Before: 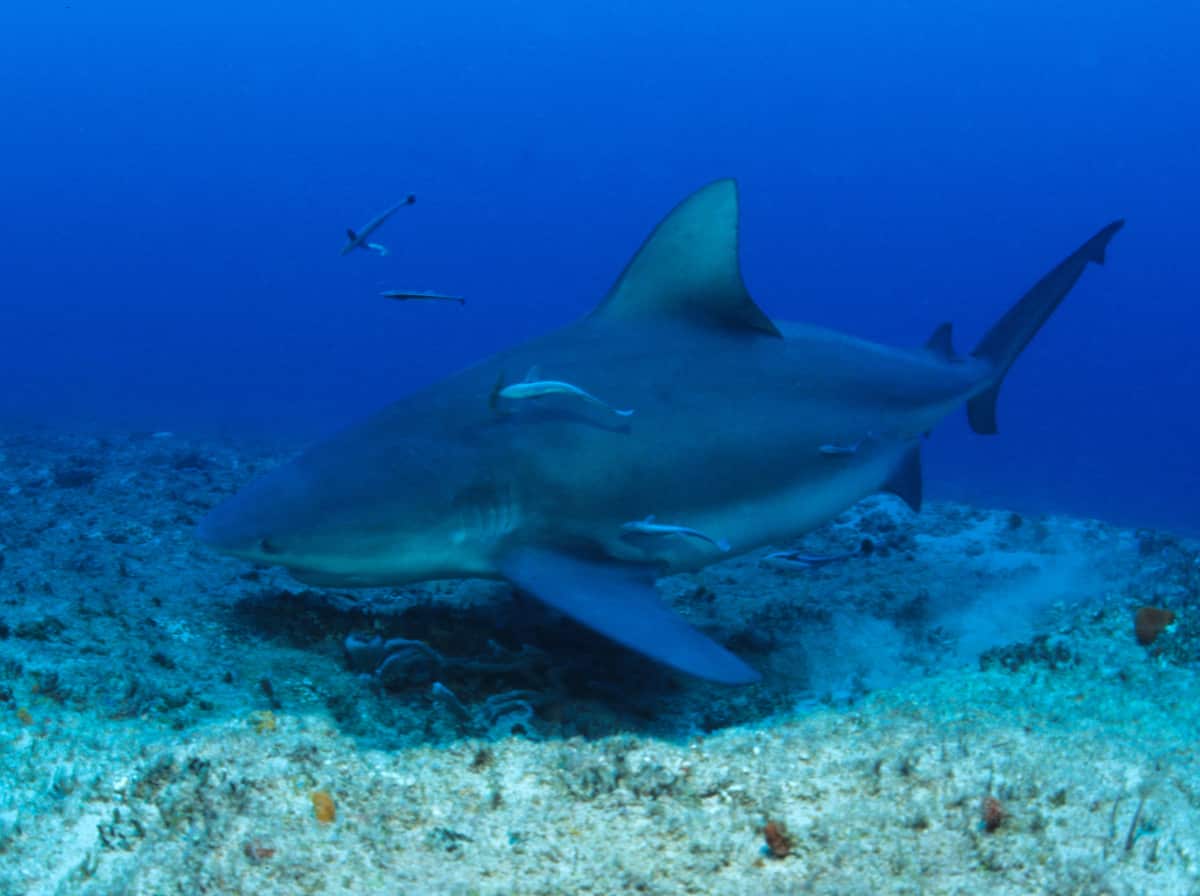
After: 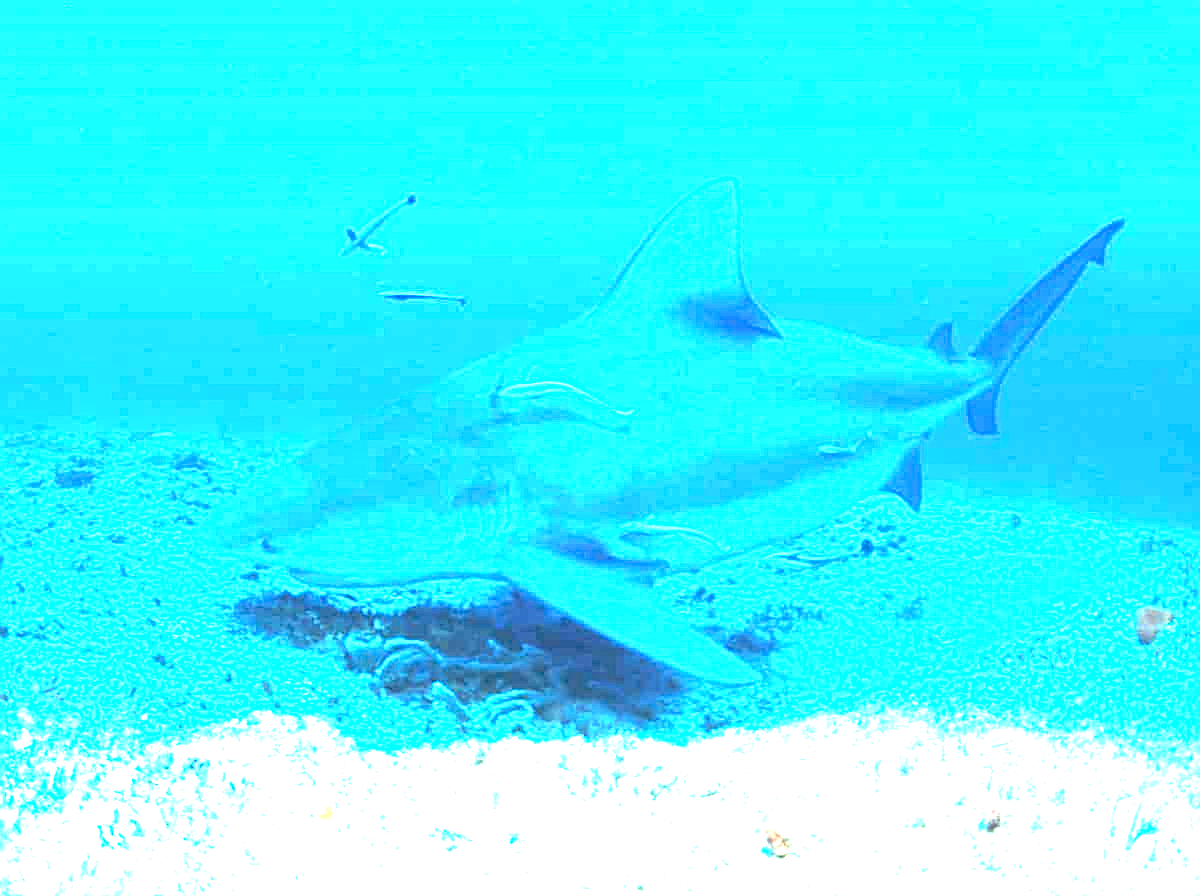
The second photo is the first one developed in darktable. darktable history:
exposure: black level correction 0, exposure 4 EV, compensate exposure bias true, compensate highlight preservation false
sharpen: on, module defaults
